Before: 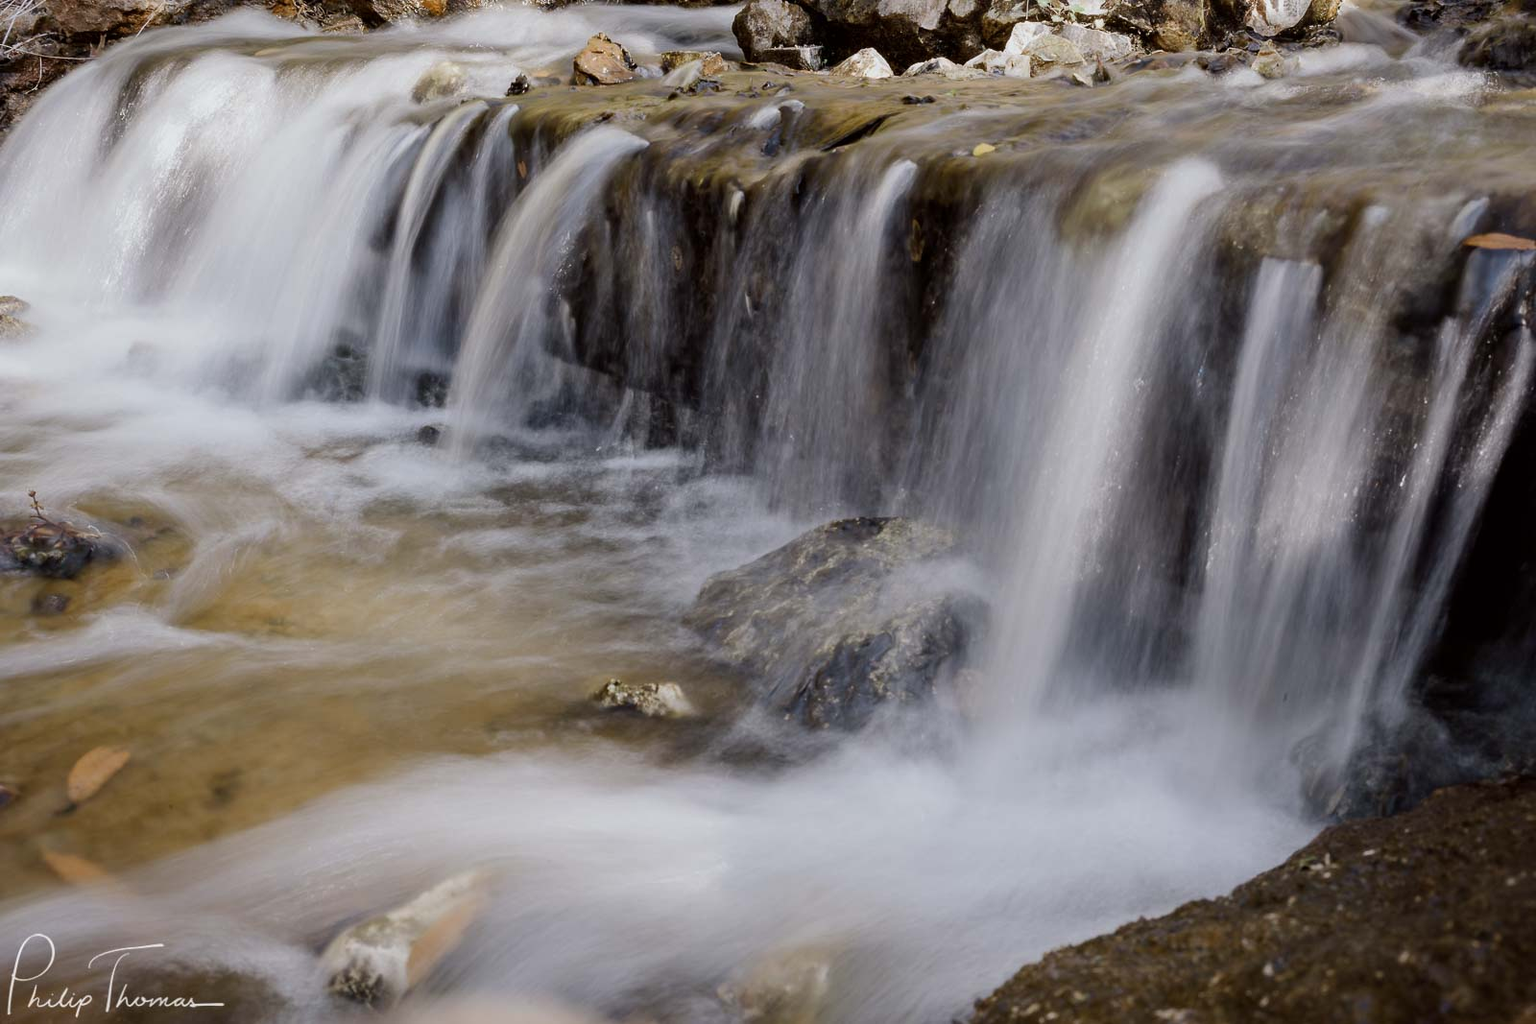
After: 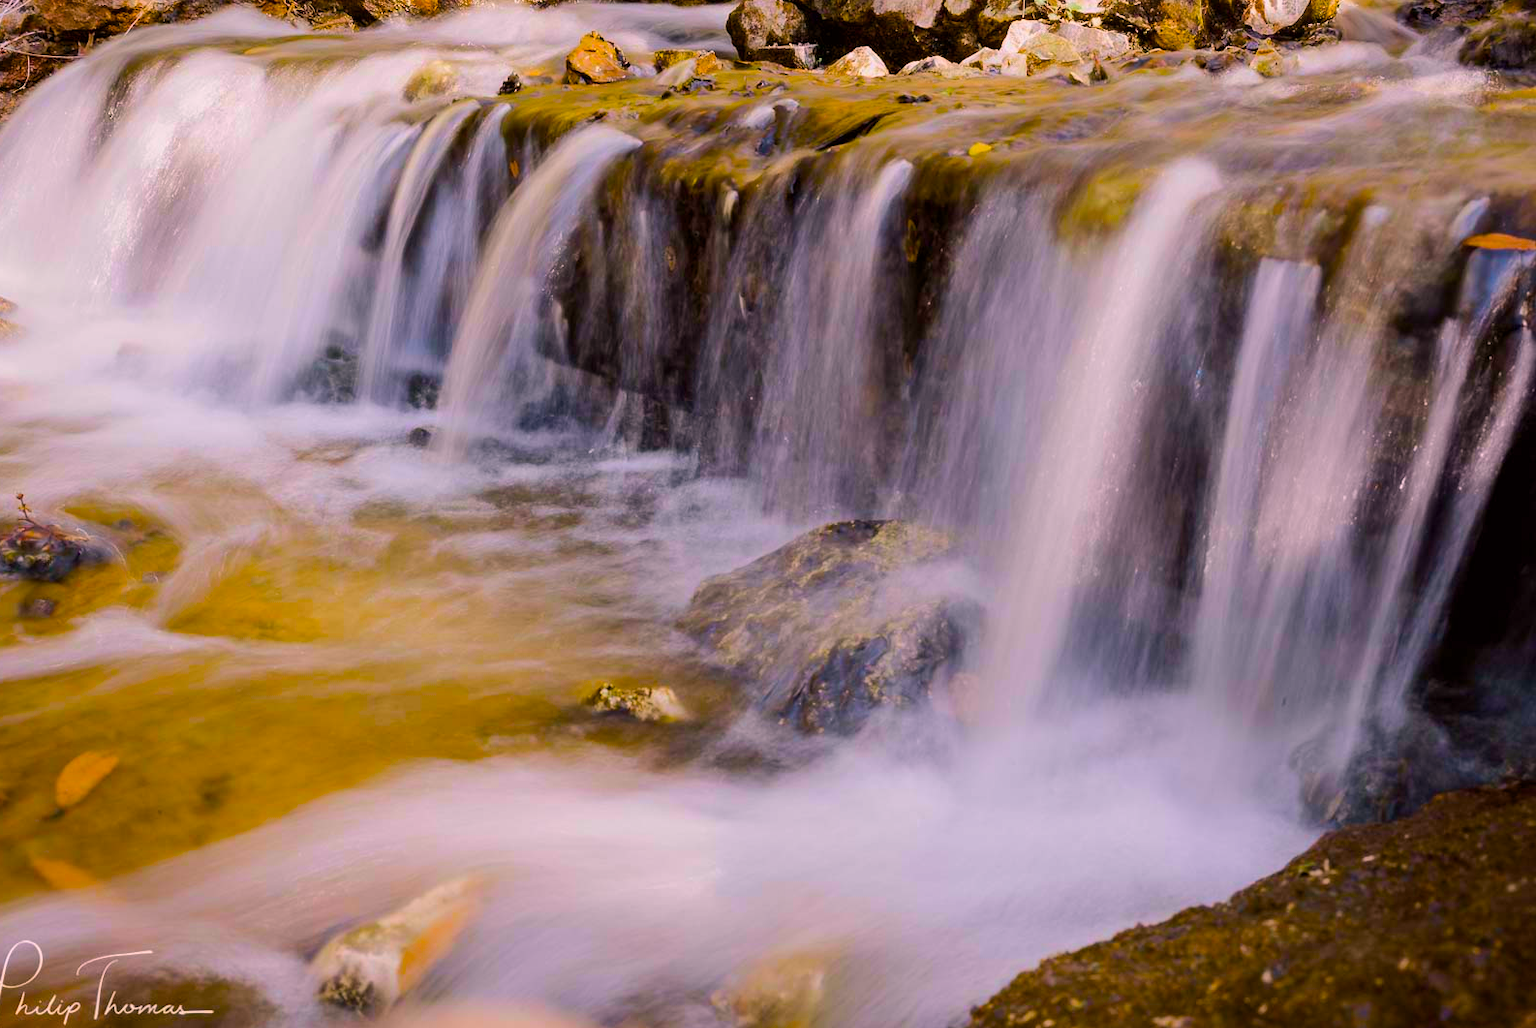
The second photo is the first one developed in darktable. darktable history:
crop and rotate: left 0.817%, top 0.21%, bottom 0.235%
color balance rgb: linear chroma grading › shadows 17.767%, linear chroma grading › highlights 61.523%, linear chroma grading › global chroma 49.801%, perceptual saturation grading › global saturation 19.979%, perceptual brilliance grading › mid-tones 9.343%, perceptual brilliance grading › shadows 14.673%
color correction: highlights a* 12.11, highlights b* 5.53
